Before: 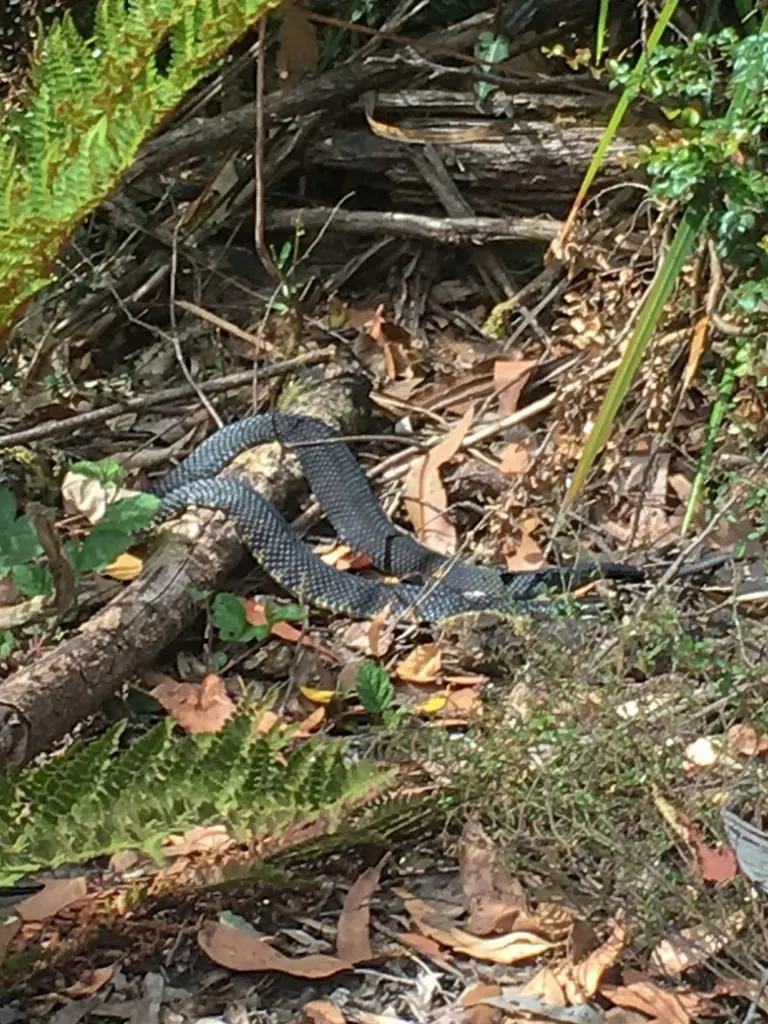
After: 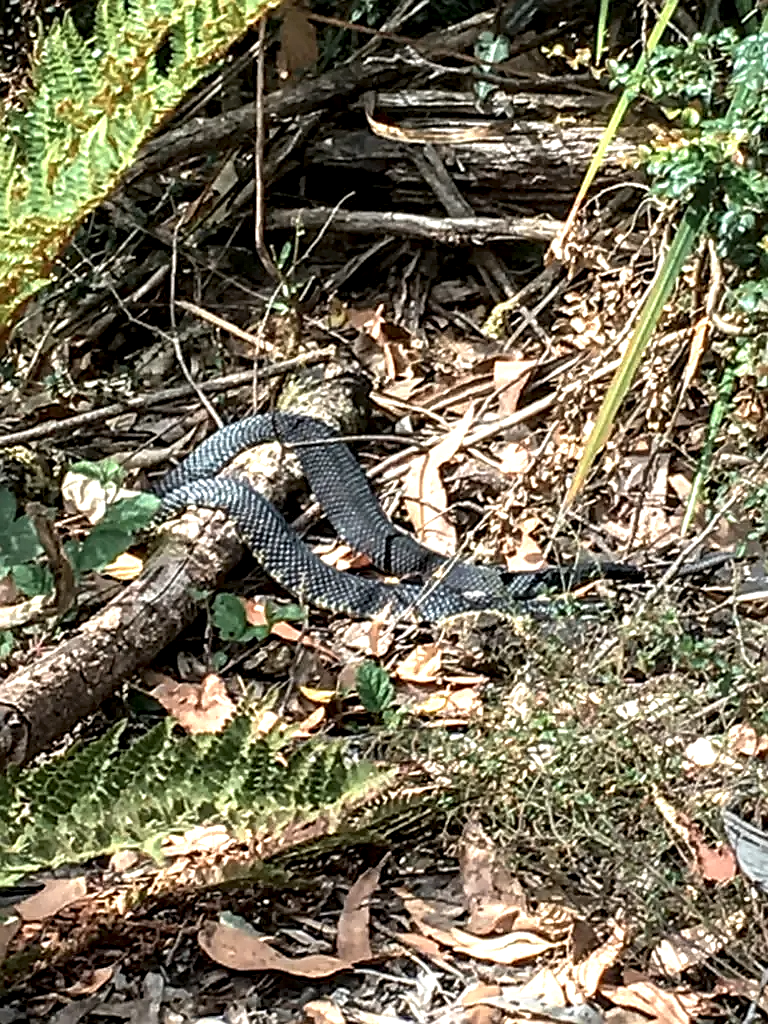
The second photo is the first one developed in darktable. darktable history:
sharpen: on, module defaults
color zones: curves: ch0 [(0.018, 0.548) (0.197, 0.654) (0.425, 0.447) (0.605, 0.658) (0.732, 0.579)]; ch1 [(0.105, 0.531) (0.224, 0.531) (0.386, 0.39) (0.618, 0.456) (0.732, 0.456) (0.956, 0.421)]; ch2 [(0.039, 0.583) (0.215, 0.465) (0.399, 0.544) (0.465, 0.548) (0.614, 0.447) (0.724, 0.43) (0.882, 0.623) (0.956, 0.632)]
local contrast: highlights 80%, shadows 57%, detail 175%, midtone range 0.602
tone equalizer: -8 EV -0.002 EV, -7 EV 0.005 EV, -6 EV -0.009 EV, -5 EV 0.011 EV, -4 EV -0.012 EV, -3 EV 0.007 EV, -2 EV -0.062 EV, -1 EV -0.293 EV, +0 EV -0.582 EV, smoothing diameter 2%, edges refinement/feathering 20, mask exposure compensation -1.57 EV, filter diffusion 5
